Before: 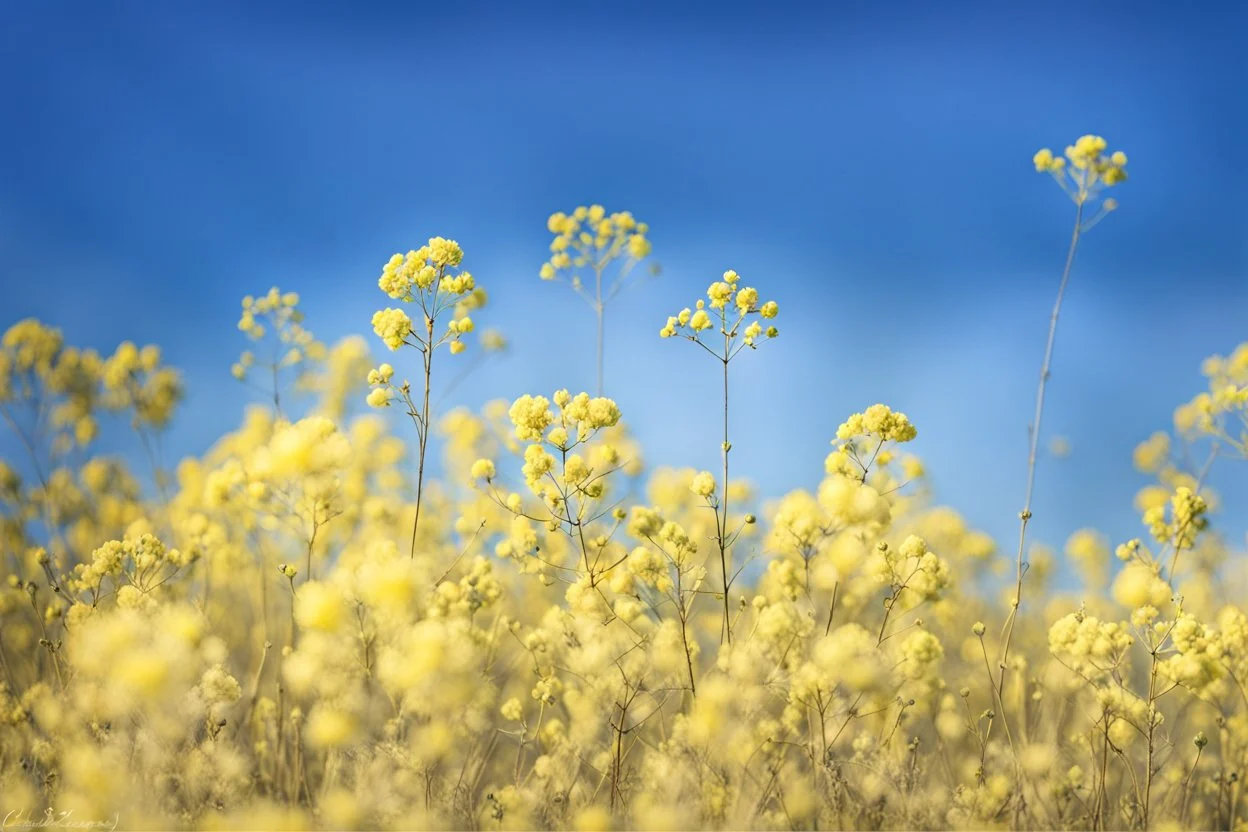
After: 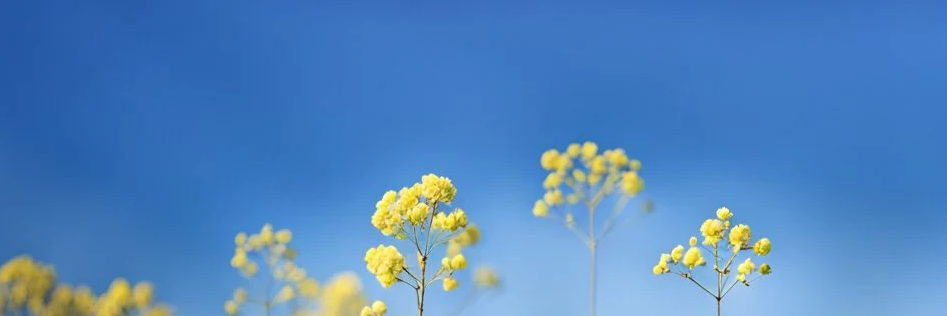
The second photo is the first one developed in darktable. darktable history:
crop: left 0.575%, top 7.644%, right 23.496%, bottom 54.337%
